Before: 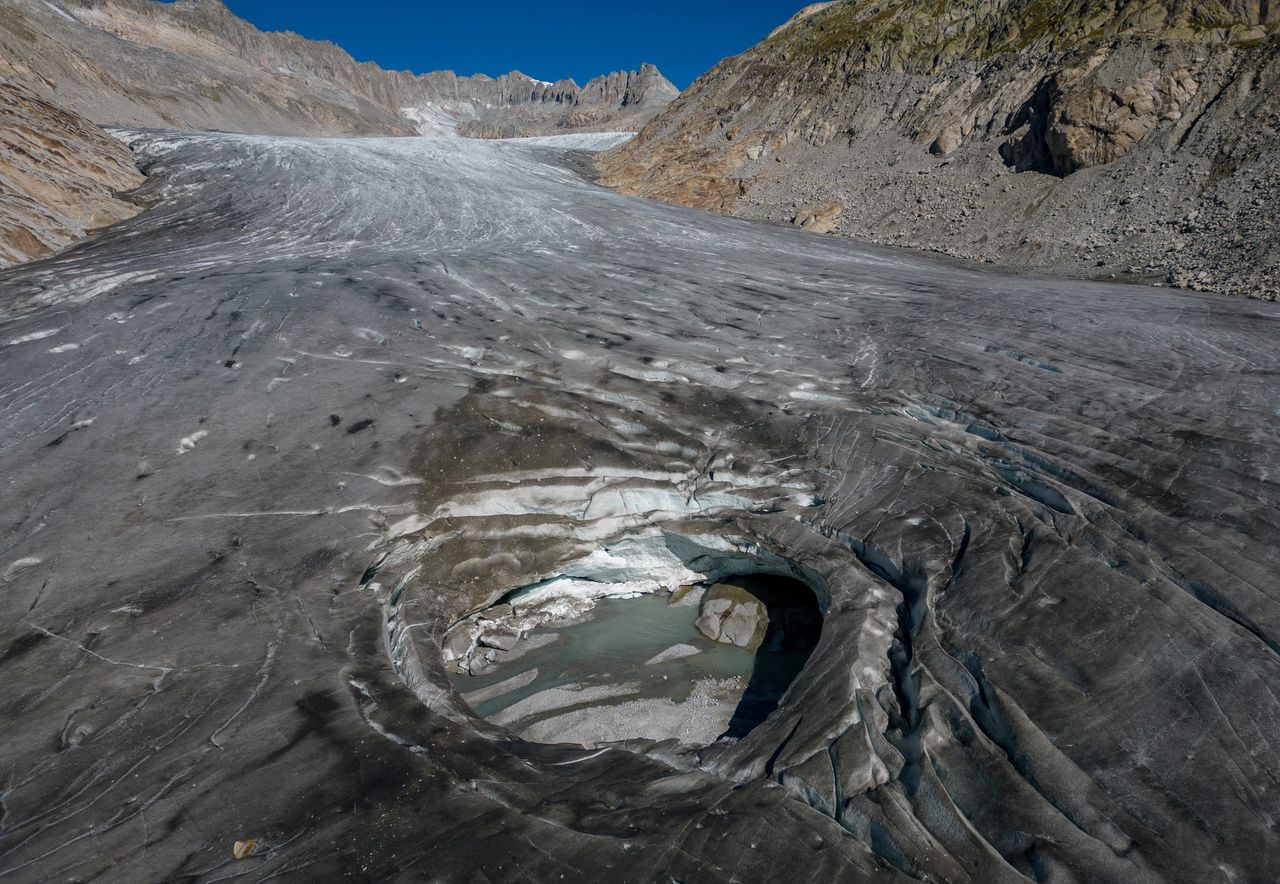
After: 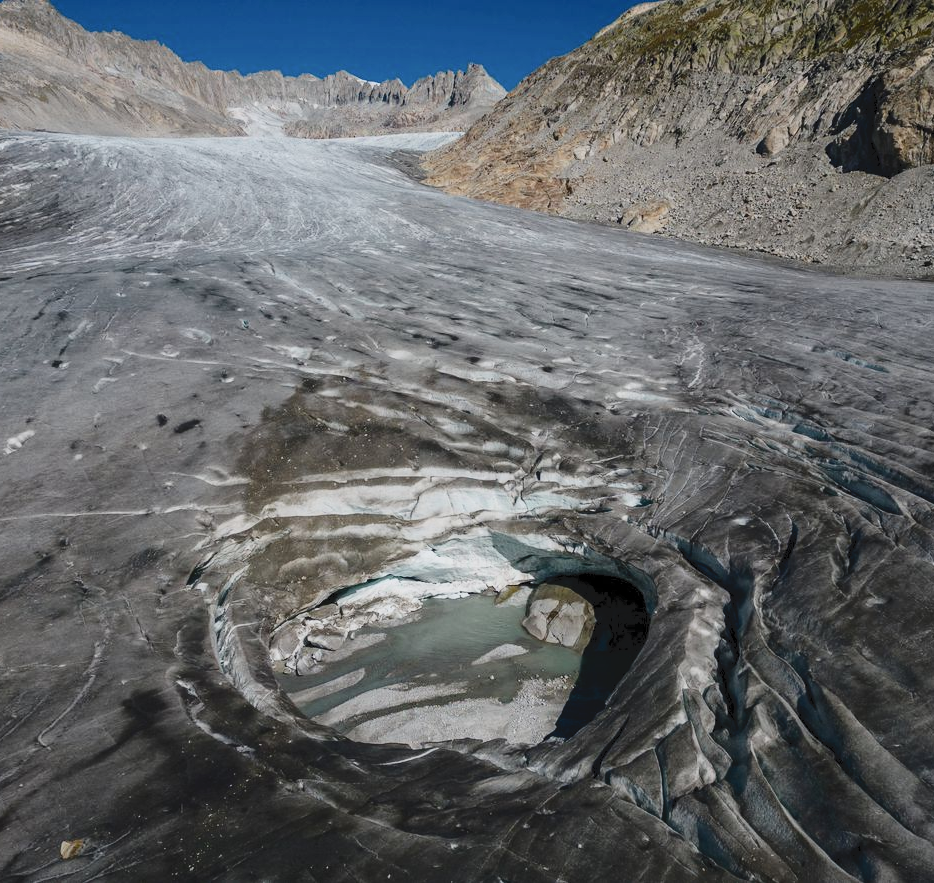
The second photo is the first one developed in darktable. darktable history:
filmic rgb: black relative exposure -16 EV, white relative exposure 4.04 EV, threshold 2.94 EV, target black luminance 0%, hardness 7.66, latitude 72.67%, contrast 0.897, highlights saturation mix 11.14%, shadows ↔ highlights balance -0.375%, iterations of high-quality reconstruction 0, enable highlight reconstruction true
crop: left 13.549%, top 0%, right 13.449%
tone curve: curves: ch0 [(0, 0) (0.003, 0.072) (0.011, 0.077) (0.025, 0.082) (0.044, 0.094) (0.069, 0.106) (0.1, 0.125) (0.136, 0.145) (0.177, 0.173) (0.224, 0.216) (0.277, 0.281) (0.335, 0.356) (0.399, 0.436) (0.468, 0.53) (0.543, 0.629) (0.623, 0.724) (0.709, 0.808) (0.801, 0.88) (0.898, 0.941) (1, 1)], color space Lab, independent channels, preserve colors none
